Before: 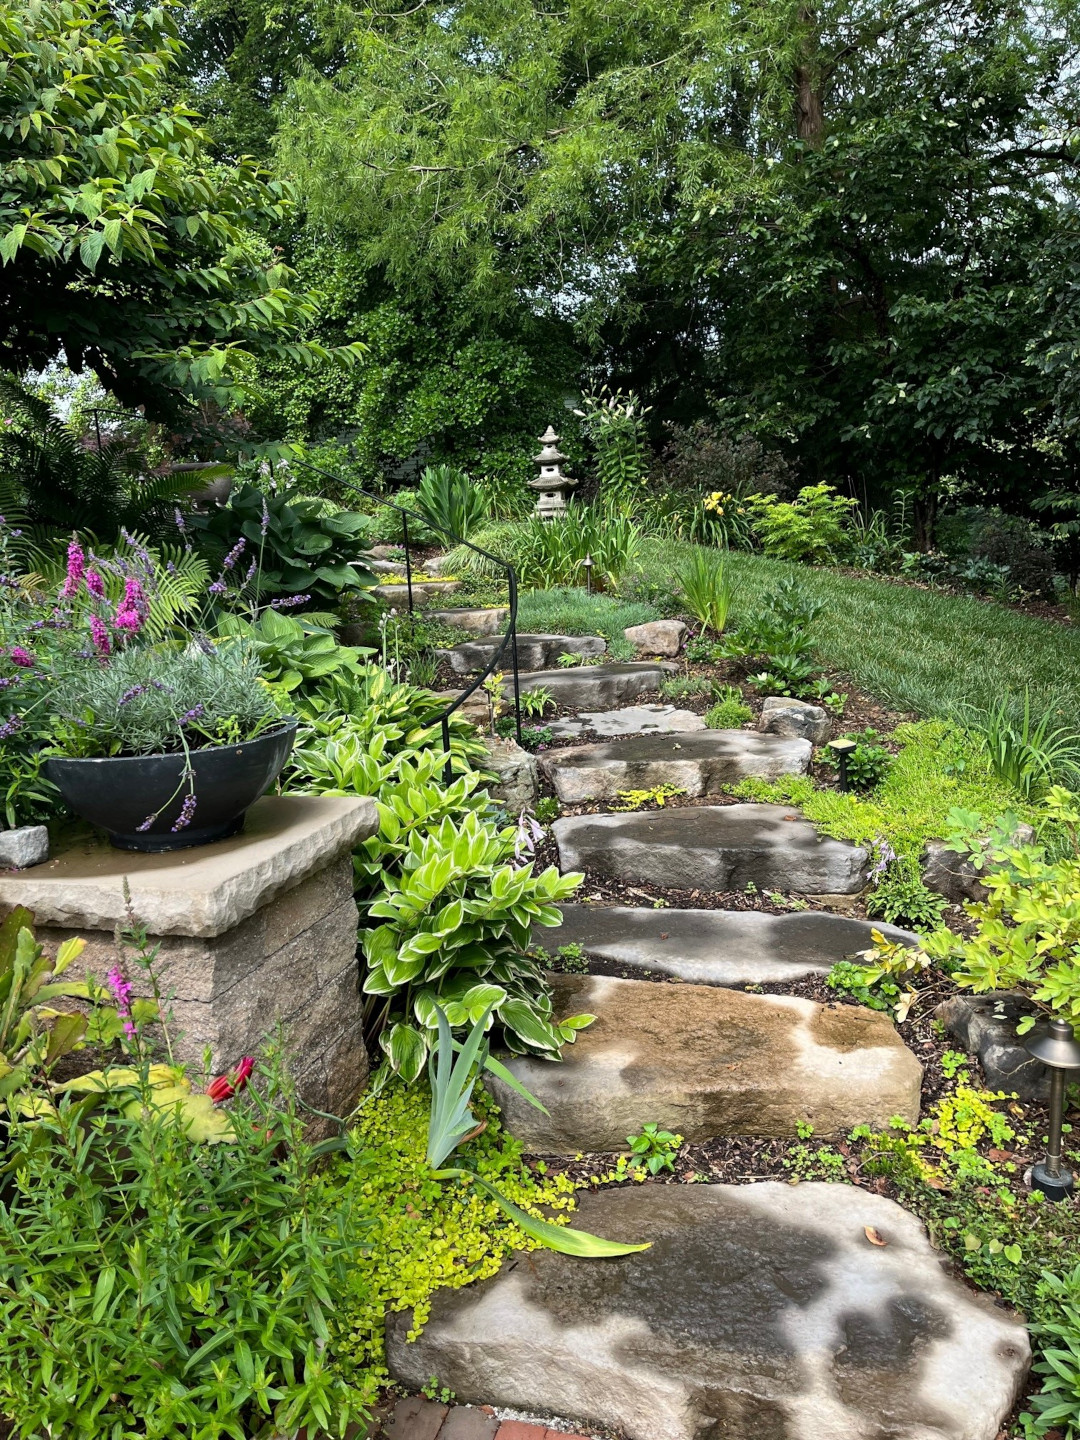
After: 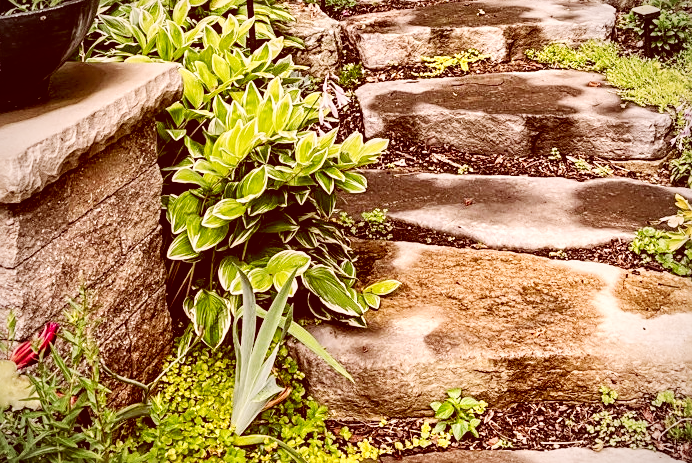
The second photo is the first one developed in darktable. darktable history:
local contrast: detail 130%
color correction: highlights a* 9.12, highlights b* 8.75, shadows a* 39.63, shadows b* 39.62, saturation 0.793
crop: left 18.203%, top 51.024%, right 17.638%, bottom 16.81%
contrast brightness saturation: contrast 0.096, brightness 0.027, saturation 0.091
sharpen: on, module defaults
levels: black 0.066%
tone curve: curves: ch0 [(0, 0.021) (0.148, 0.076) (0.232, 0.191) (0.398, 0.423) (0.572, 0.672) (0.705, 0.812) (0.877, 0.931) (0.99, 0.987)]; ch1 [(0, 0) (0.377, 0.325) (0.493, 0.486) (0.508, 0.502) (0.515, 0.514) (0.554, 0.586) (0.623, 0.658) (0.701, 0.704) (0.778, 0.751) (1, 1)]; ch2 [(0, 0) (0.431, 0.398) (0.485, 0.486) (0.495, 0.498) (0.511, 0.507) (0.58, 0.66) (0.679, 0.757) (0.749, 0.829) (1, 0.991)], preserve colors none
vignetting: brightness -0.399, saturation -0.308, width/height ratio 1.098
